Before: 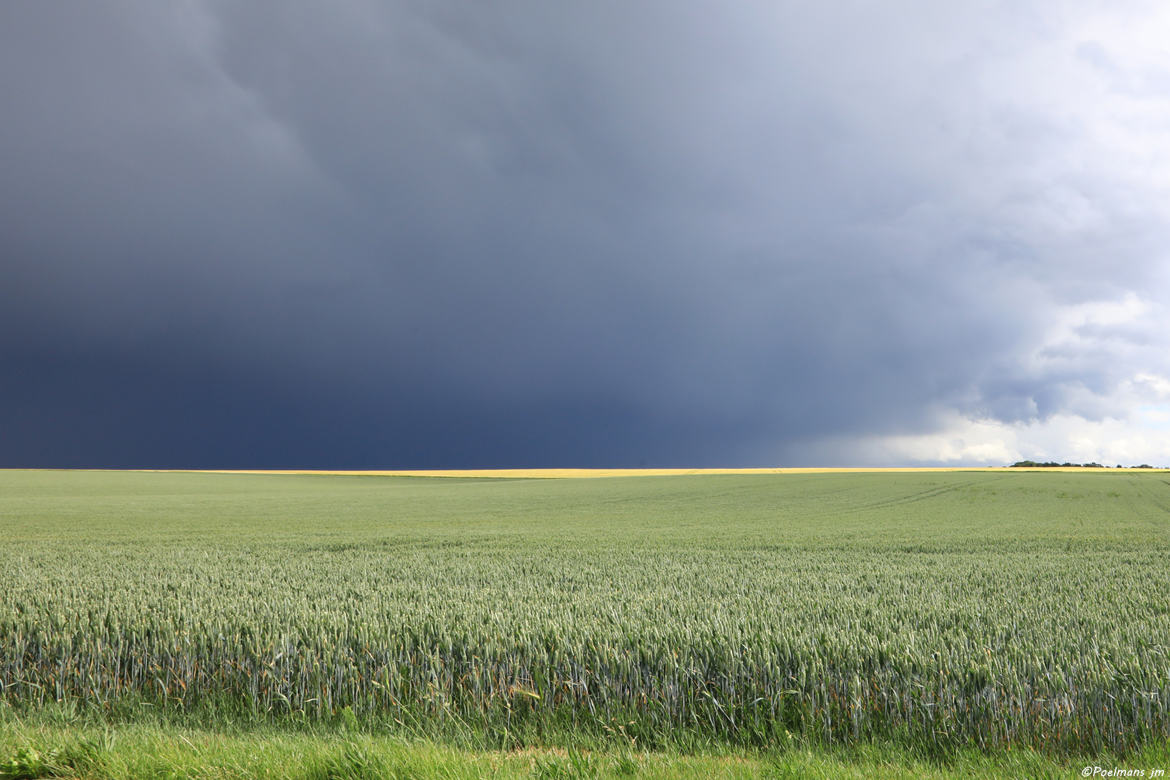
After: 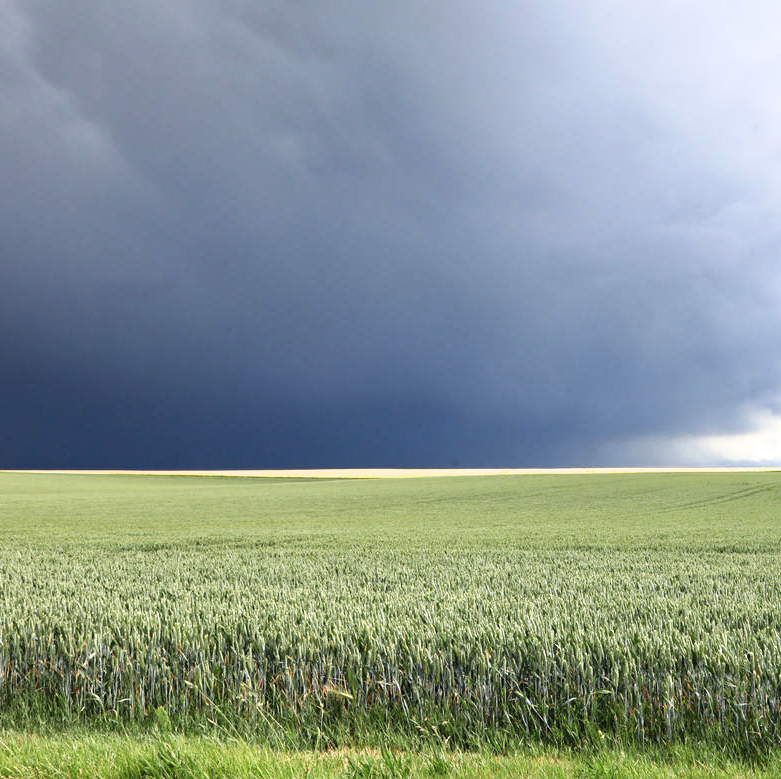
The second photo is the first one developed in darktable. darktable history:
haze removal: compatibility mode true, adaptive false
exposure: exposure 0.237 EV, compensate highlight preservation false
crop and rotate: left 15.999%, right 17.228%
filmic rgb: black relative exposure -8.03 EV, white relative exposure 2.45 EV, threshold 5.98 EV, hardness 6.32, contrast in shadows safe, enable highlight reconstruction true
